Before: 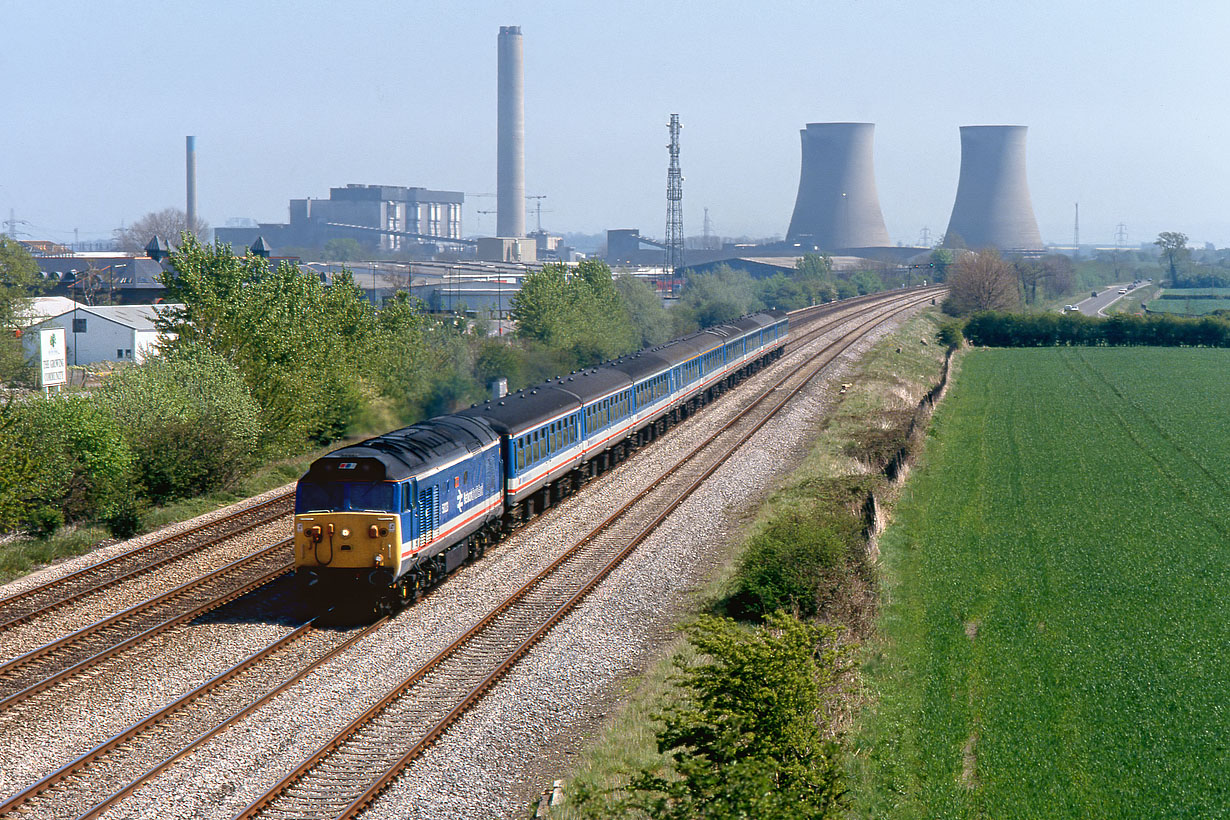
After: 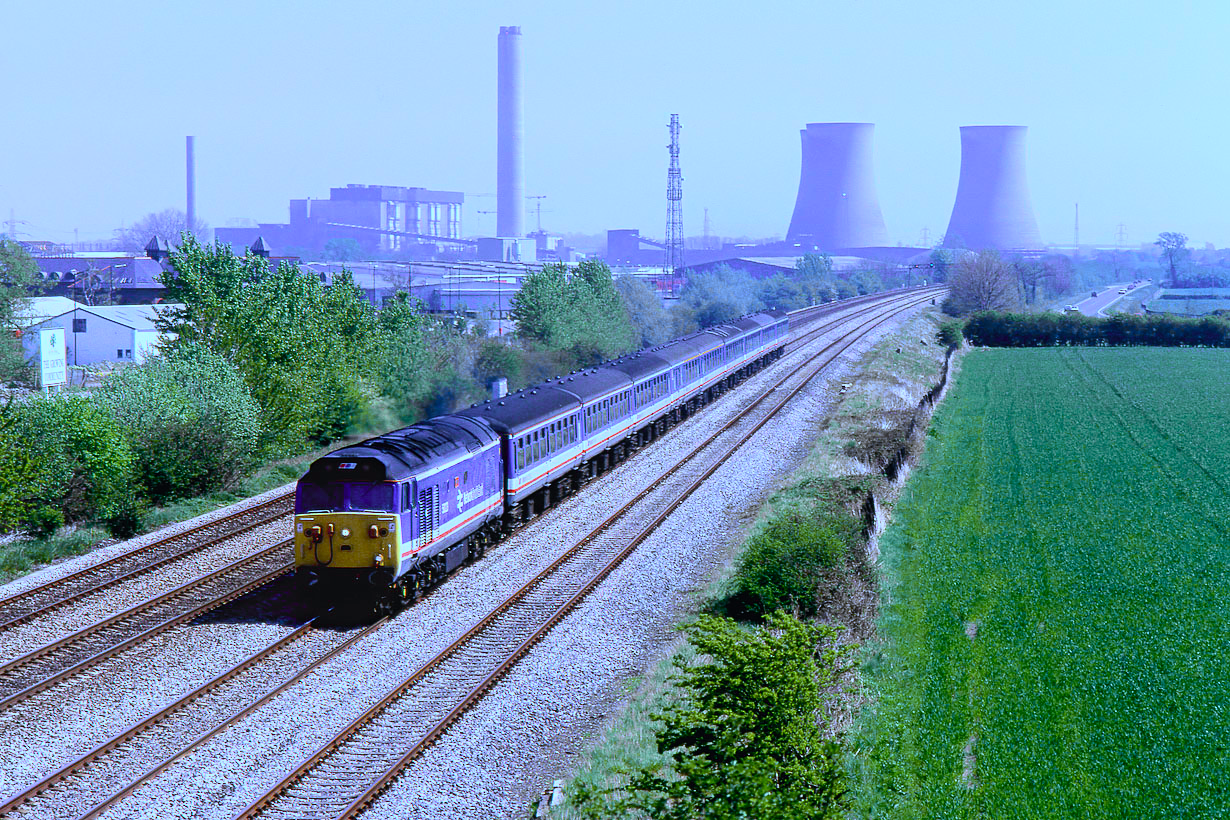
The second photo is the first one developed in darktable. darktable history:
white balance: red 0.766, blue 1.537
tone curve: curves: ch0 [(0, 0) (0.071, 0.047) (0.266, 0.26) (0.491, 0.552) (0.753, 0.818) (1, 0.983)]; ch1 [(0, 0) (0.346, 0.307) (0.408, 0.369) (0.463, 0.443) (0.482, 0.493) (0.502, 0.5) (0.517, 0.518) (0.546, 0.576) (0.588, 0.643) (0.651, 0.709) (1, 1)]; ch2 [(0, 0) (0.346, 0.34) (0.434, 0.46) (0.485, 0.494) (0.5, 0.494) (0.517, 0.503) (0.535, 0.545) (0.583, 0.634) (0.625, 0.686) (1, 1)], color space Lab, independent channels, preserve colors none
